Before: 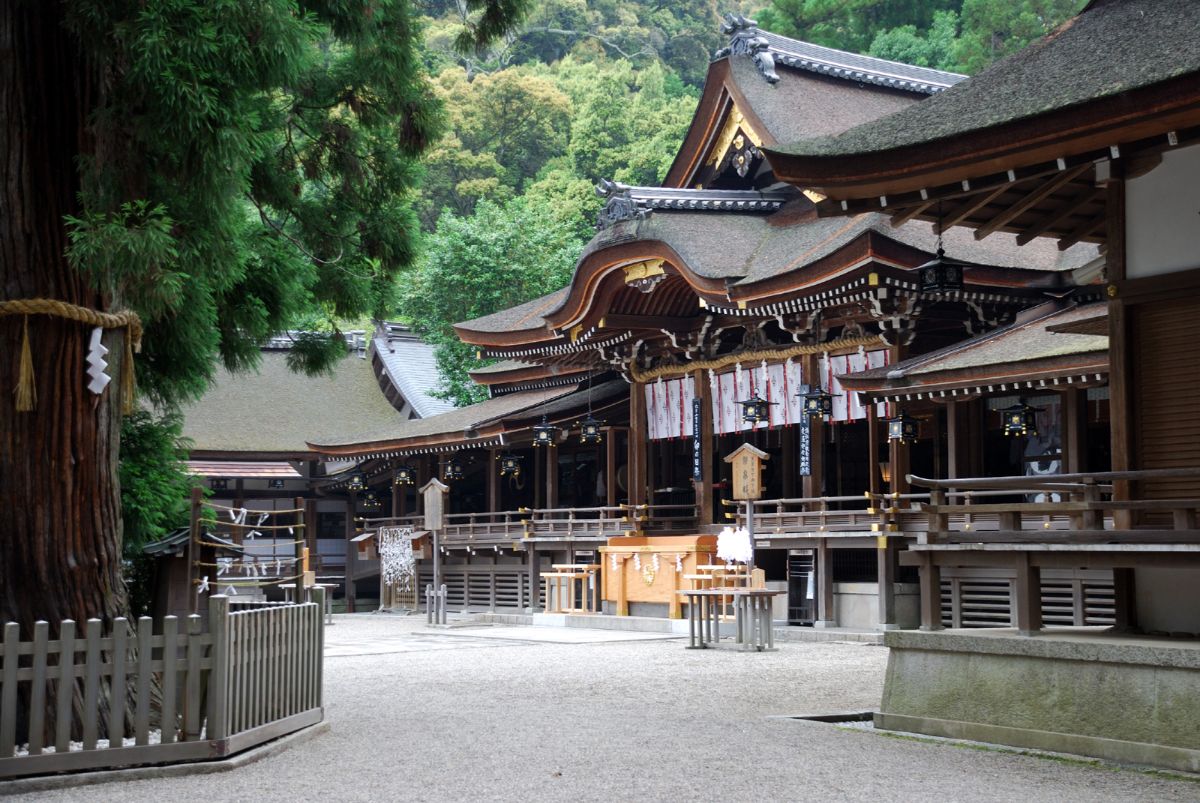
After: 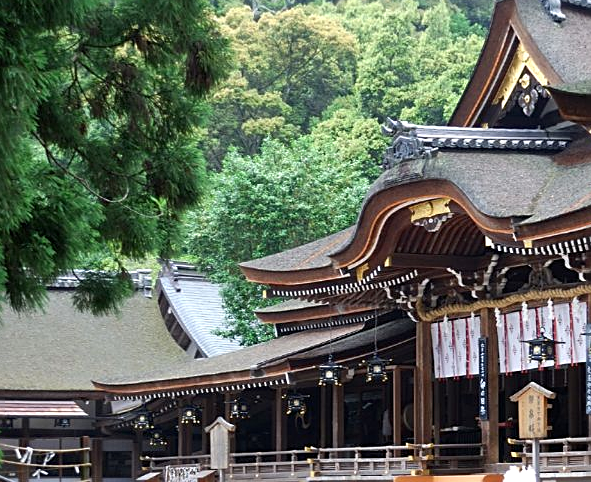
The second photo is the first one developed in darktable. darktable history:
sharpen: on, module defaults
exposure: exposure 0.197 EV, compensate highlight preservation false
crop: left 17.835%, top 7.675%, right 32.881%, bottom 32.213%
